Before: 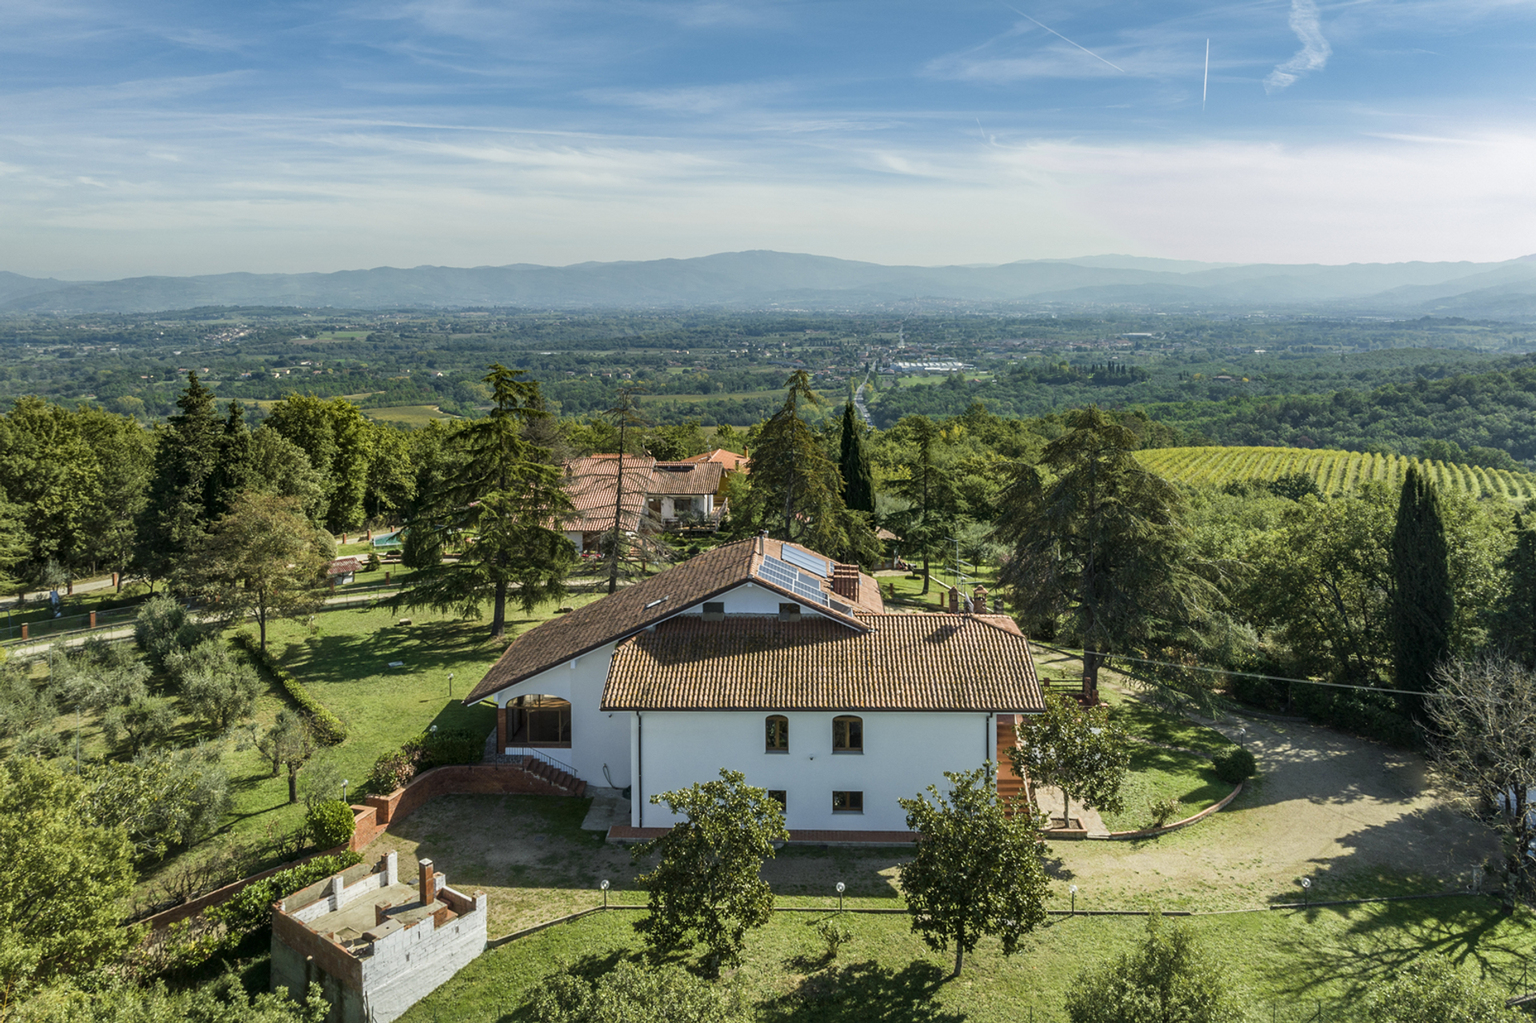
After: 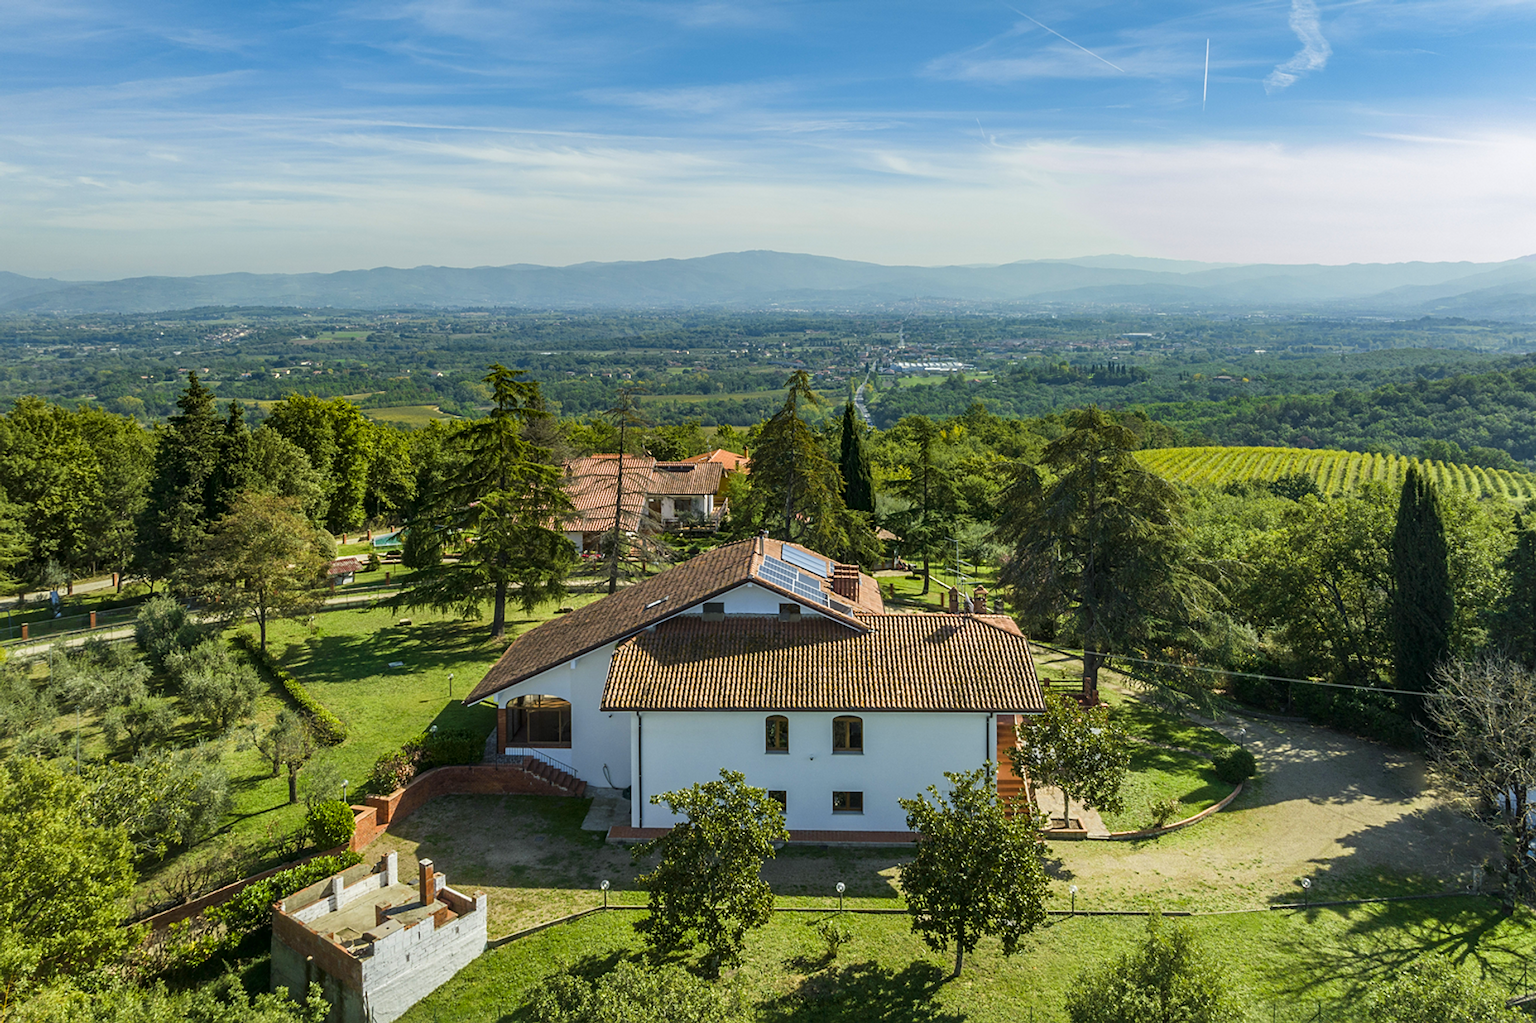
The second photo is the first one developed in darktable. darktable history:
color correction: highlights b* 0.033, saturation 1.33
sharpen: amount 0.211
